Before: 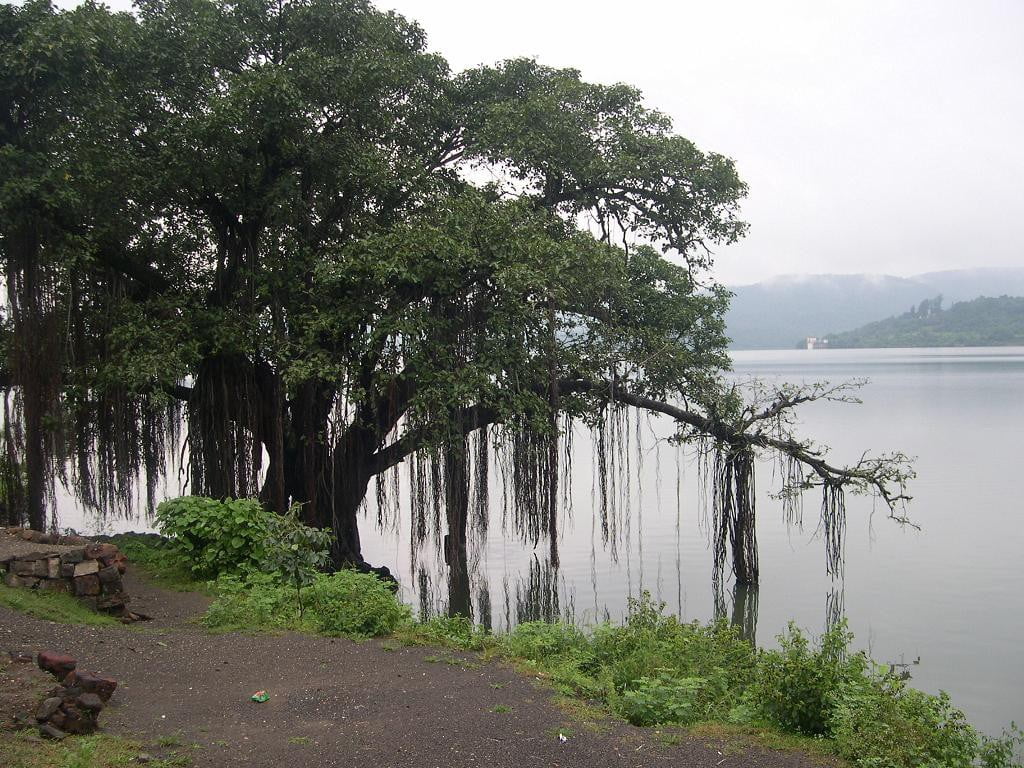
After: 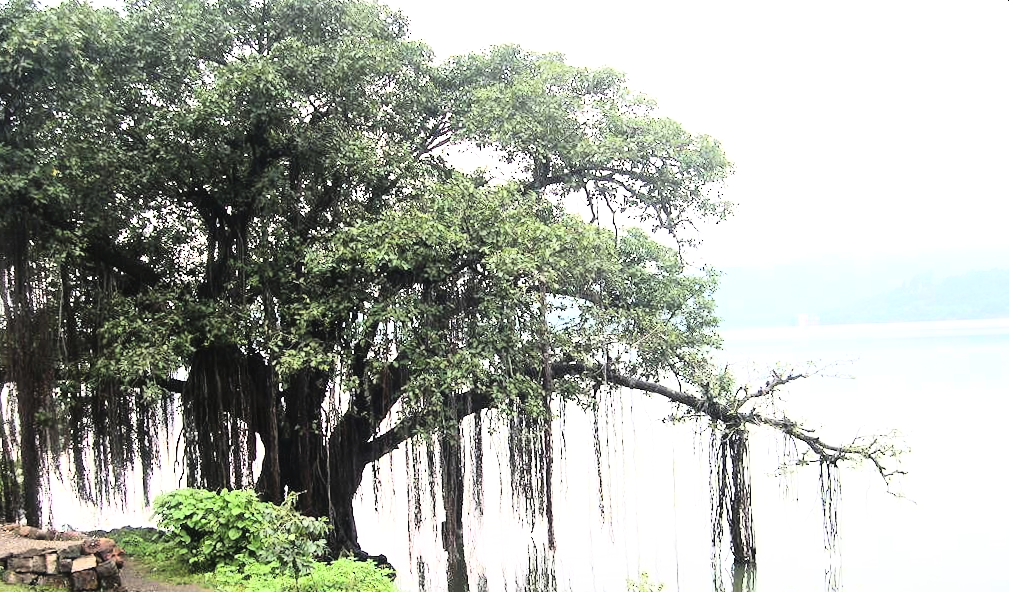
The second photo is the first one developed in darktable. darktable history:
rotate and perspective: rotation -1.42°, crop left 0.016, crop right 0.984, crop top 0.035, crop bottom 0.965
tone equalizer: on, module defaults
crop: bottom 19.644%
exposure: black level correction -0.005, exposure 1.002 EV, compensate highlight preservation false
rgb curve: curves: ch0 [(0, 0) (0.21, 0.15) (0.24, 0.21) (0.5, 0.75) (0.75, 0.96) (0.89, 0.99) (1, 1)]; ch1 [(0, 0.02) (0.21, 0.13) (0.25, 0.2) (0.5, 0.67) (0.75, 0.9) (0.89, 0.97) (1, 1)]; ch2 [(0, 0.02) (0.21, 0.13) (0.25, 0.2) (0.5, 0.67) (0.75, 0.9) (0.89, 0.97) (1, 1)], compensate middle gray true
